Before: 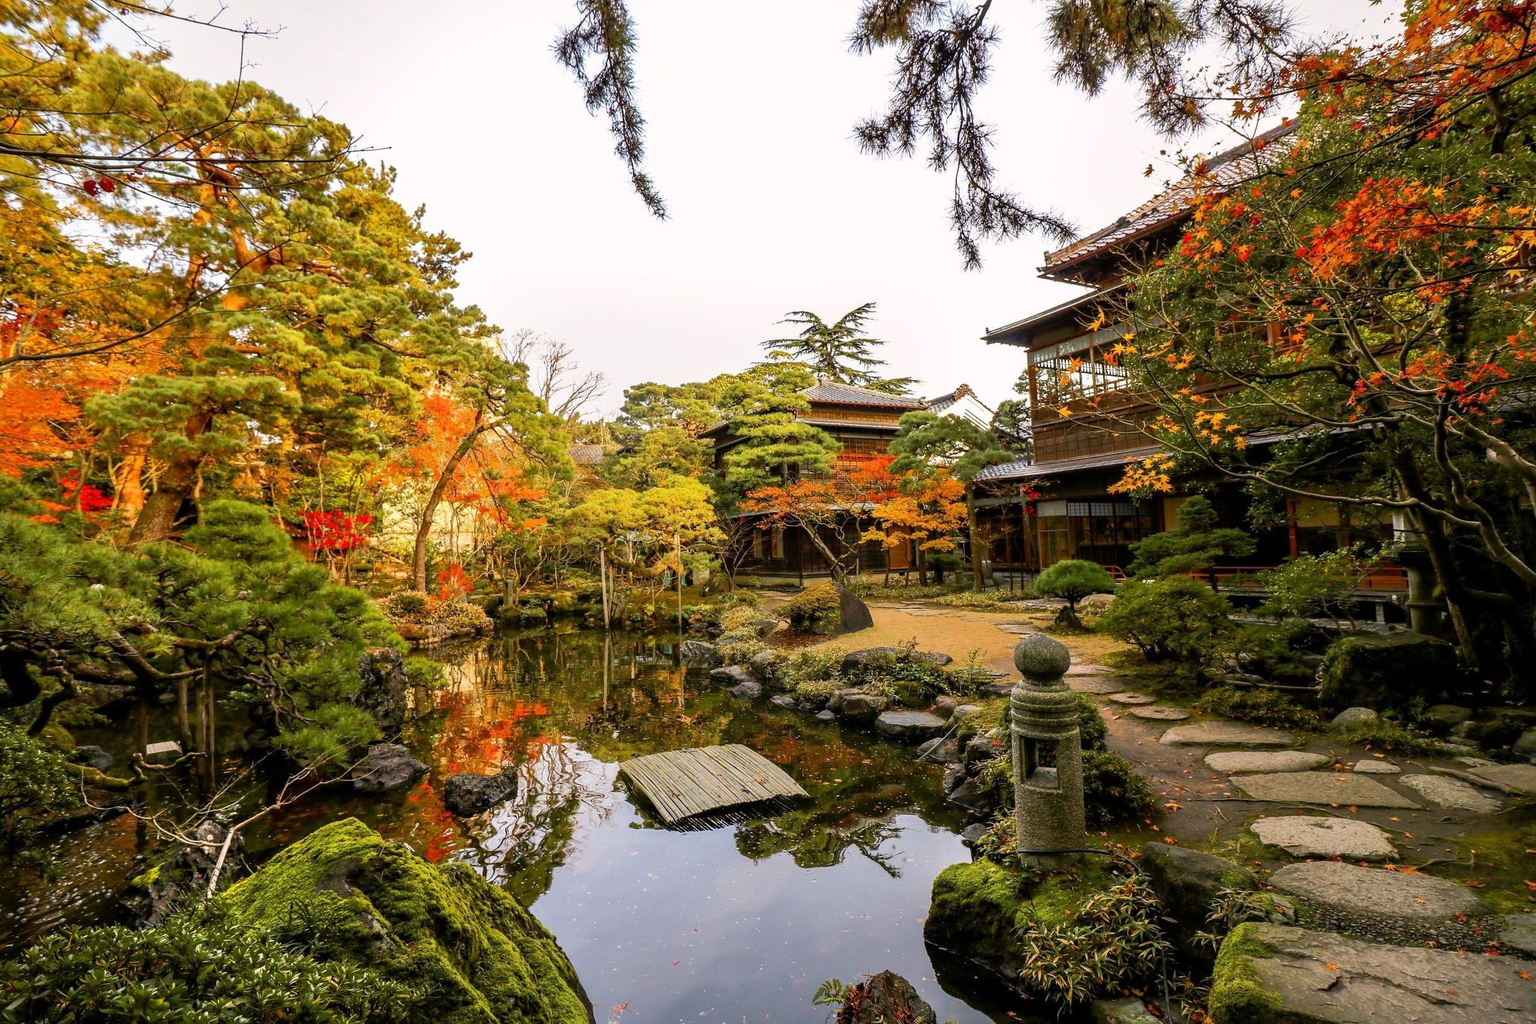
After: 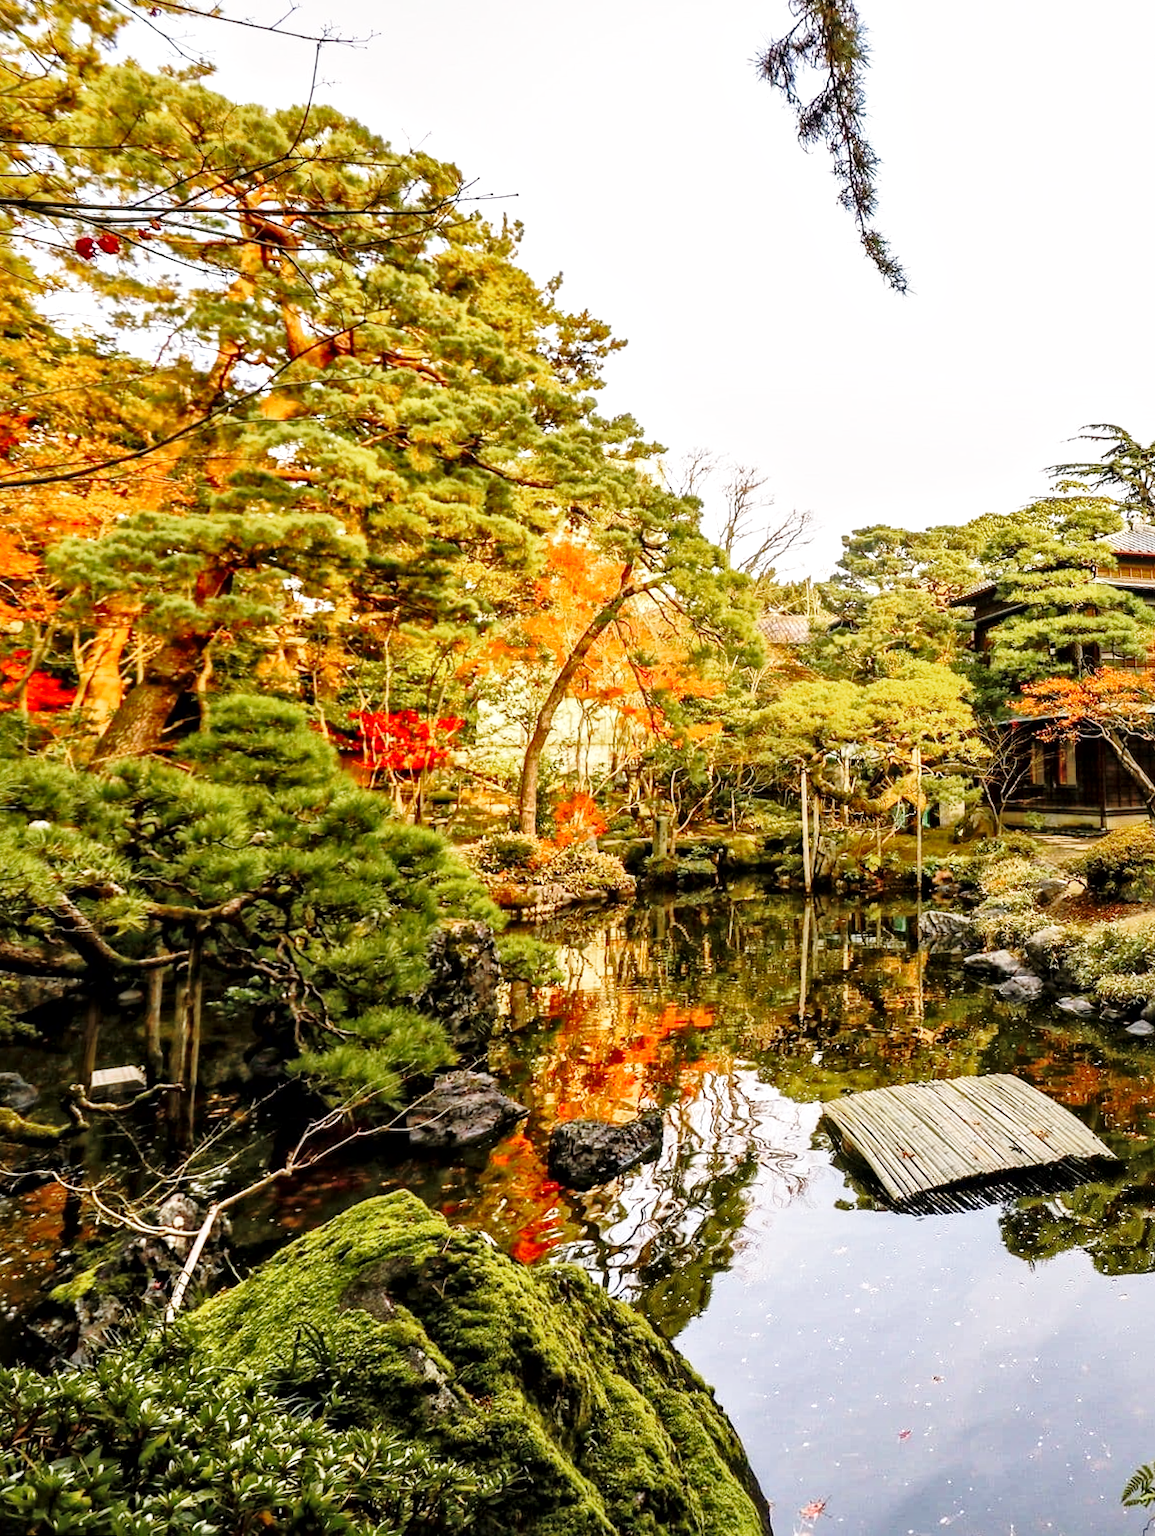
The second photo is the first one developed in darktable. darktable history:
crop: left 0.587%, right 45.588%, bottom 0.086%
rotate and perspective: rotation 0.215°, lens shift (vertical) -0.139, crop left 0.069, crop right 0.939, crop top 0.002, crop bottom 0.996
local contrast: mode bilateral grid, contrast 20, coarseness 19, detail 163%, midtone range 0.2
base curve: curves: ch0 [(0, 0) (0.028, 0.03) (0.121, 0.232) (0.46, 0.748) (0.859, 0.968) (1, 1)], preserve colors none
color zones: curves: ch0 [(0, 0.5) (0.143, 0.5) (0.286, 0.456) (0.429, 0.5) (0.571, 0.5) (0.714, 0.5) (0.857, 0.5) (1, 0.5)]; ch1 [(0, 0.5) (0.143, 0.5) (0.286, 0.422) (0.429, 0.5) (0.571, 0.5) (0.714, 0.5) (0.857, 0.5) (1, 0.5)]
